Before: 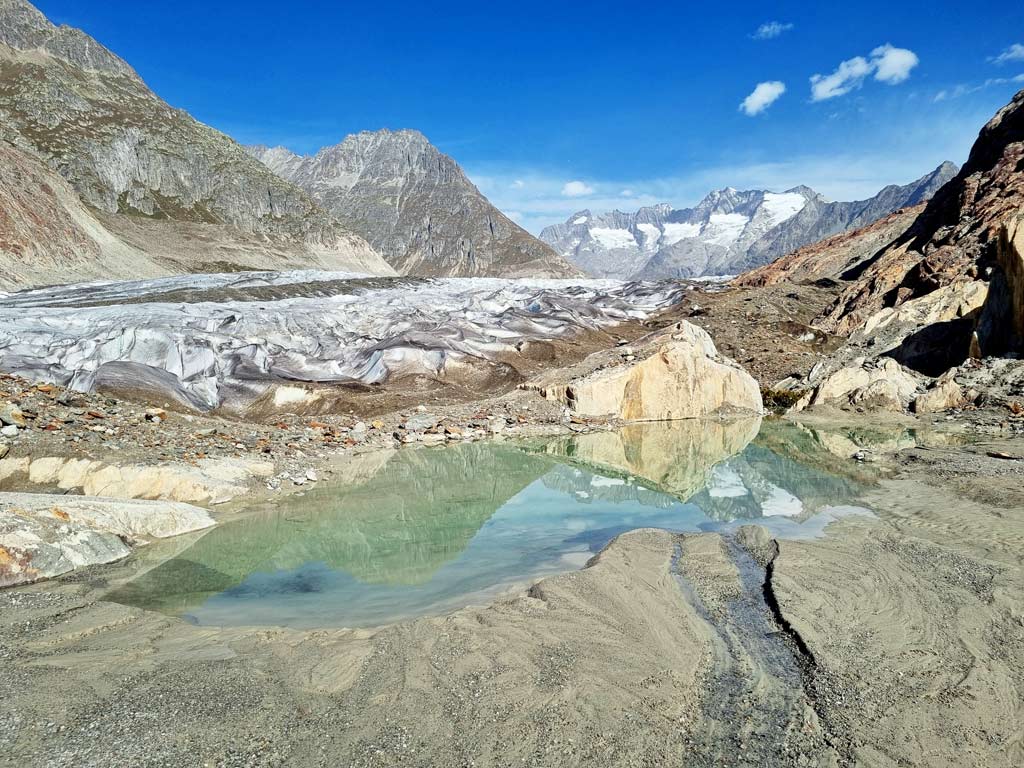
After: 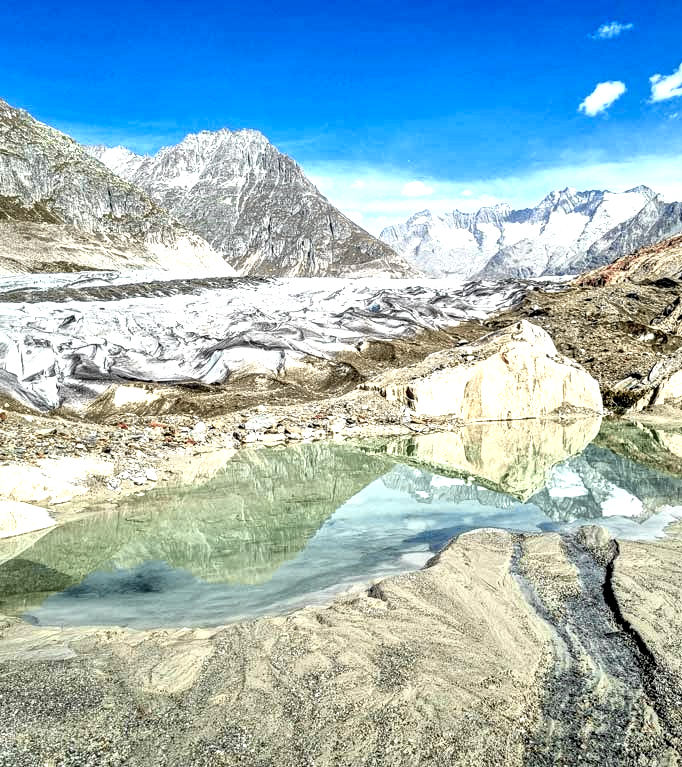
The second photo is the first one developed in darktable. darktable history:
crop and rotate: left 15.637%, right 17.755%
tone curve: curves: ch0 [(0, 0) (0.058, 0.037) (0.214, 0.183) (0.304, 0.288) (0.561, 0.554) (0.687, 0.677) (0.768, 0.768) (0.858, 0.861) (0.987, 0.945)]; ch1 [(0, 0) (0.172, 0.123) (0.312, 0.296) (0.432, 0.448) (0.471, 0.469) (0.502, 0.5) (0.521, 0.505) (0.565, 0.569) (0.663, 0.663) (0.703, 0.721) (0.857, 0.917) (1, 1)]; ch2 [(0, 0) (0.411, 0.424) (0.485, 0.497) (0.502, 0.5) (0.517, 0.511) (0.556, 0.562) (0.626, 0.594) (0.709, 0.661) (1, 1)], color space Lab, independent channels
exposure: exposure 0.6 EV, compensate highlight preservation false
local contrast: highlights 18%, detail 186%
